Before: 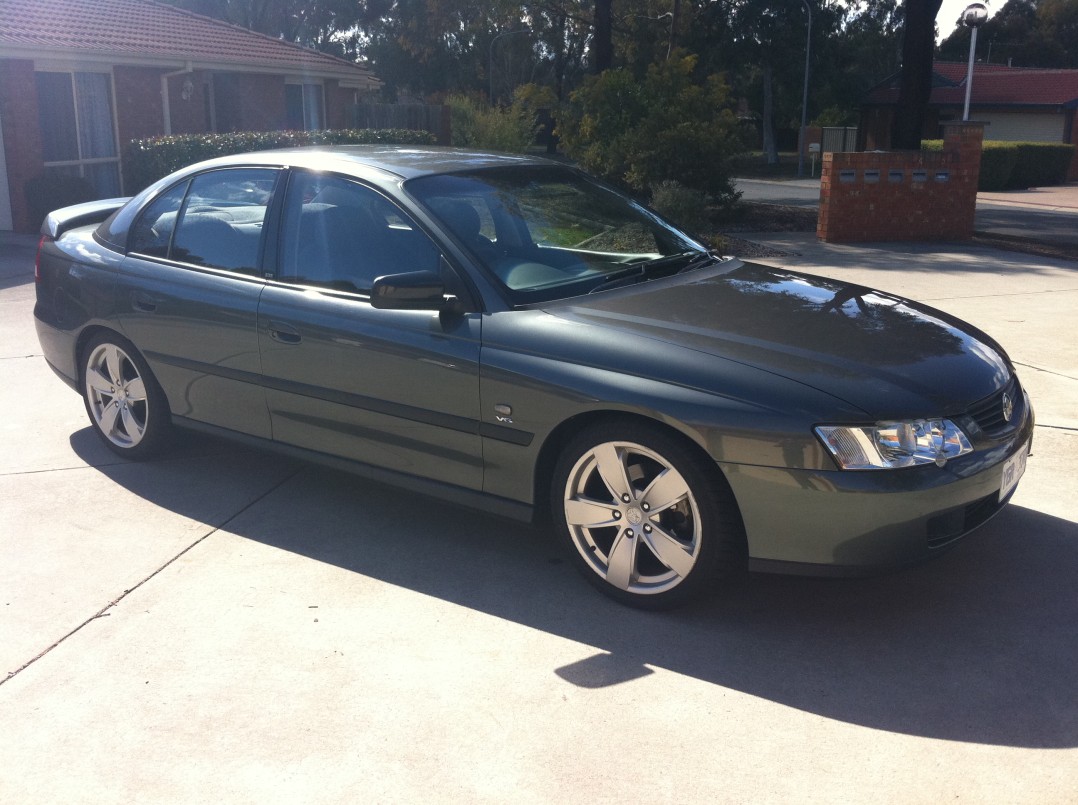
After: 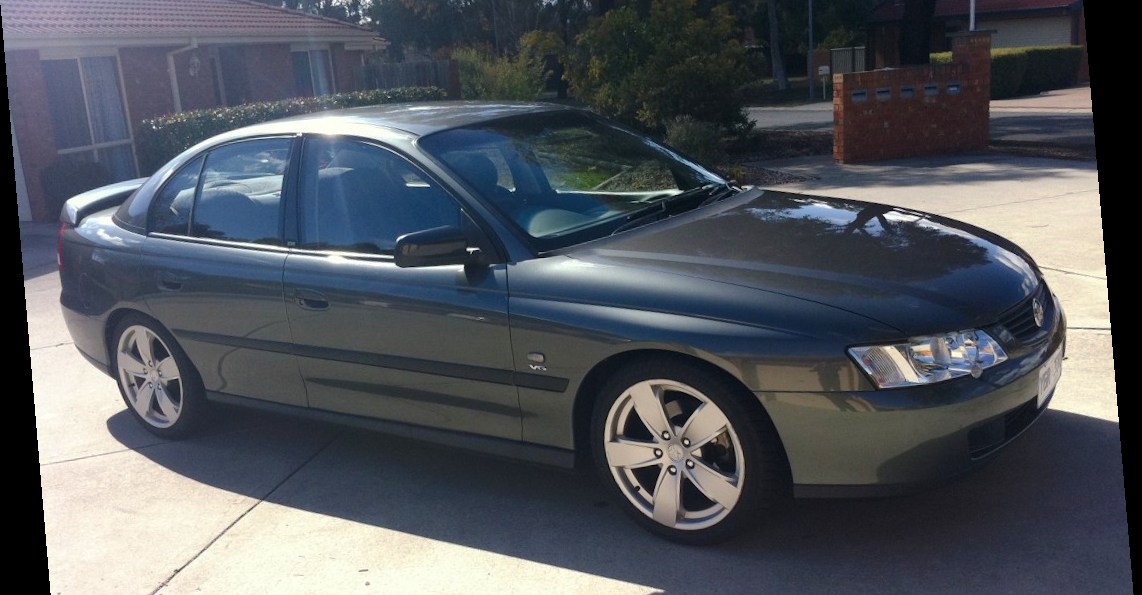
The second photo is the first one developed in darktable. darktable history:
rotate and perspective: rotation -4.86°, automatic cropping off
crop: top 11.166%, bottom 22.168%
exposure: black level correction 0.001, compensate highlight preservation false
tone curve: curves: ch0 [(0, 0) (0.003, 0.002) (0.011, 0.006) (0.025, 0.013) (0.044, 0.019) (0.069, 0.032) (0.1, 0.056) (0.136, 0.095) (0.177, 0.144) (0.224, 0.193) (0.277, 0.26) (0.335, 0.331) (0.399, 0.405) (0.468, 0.479) (0.543, 0.552) (0.623, 0.624) (0.709, 0.699) (0.801, 0.772) (0.898, 0.856) (1, 1)], preserve colors none
